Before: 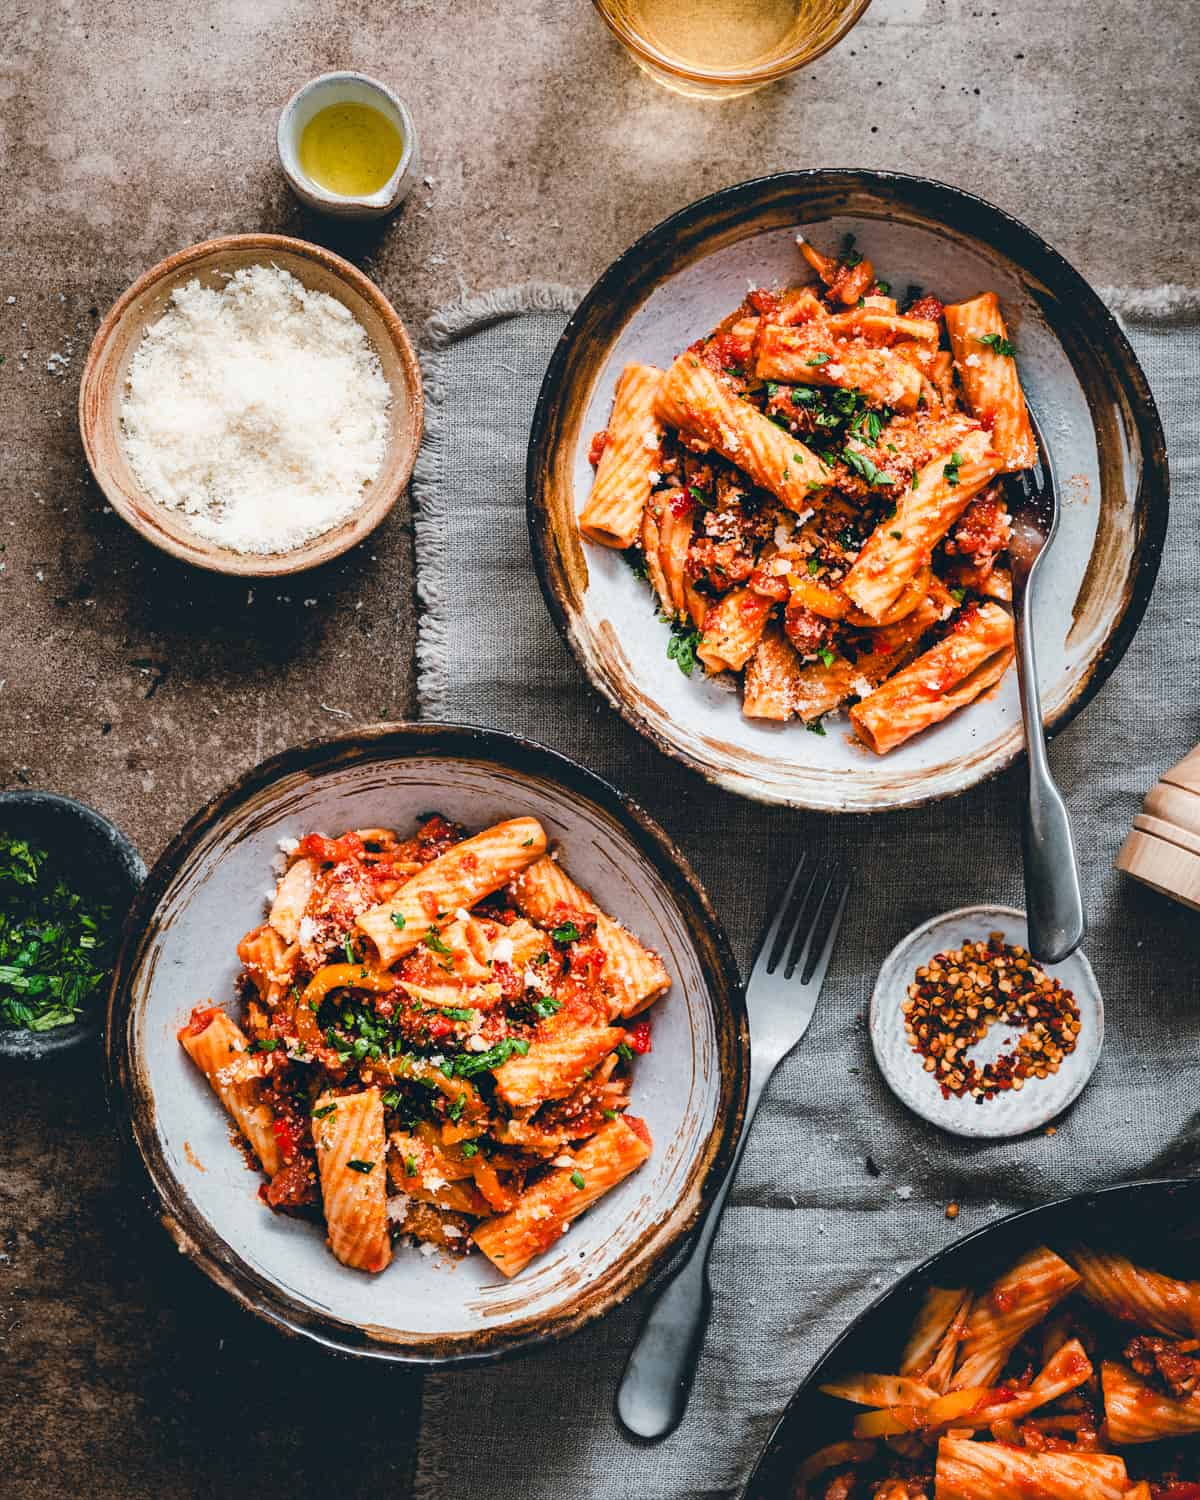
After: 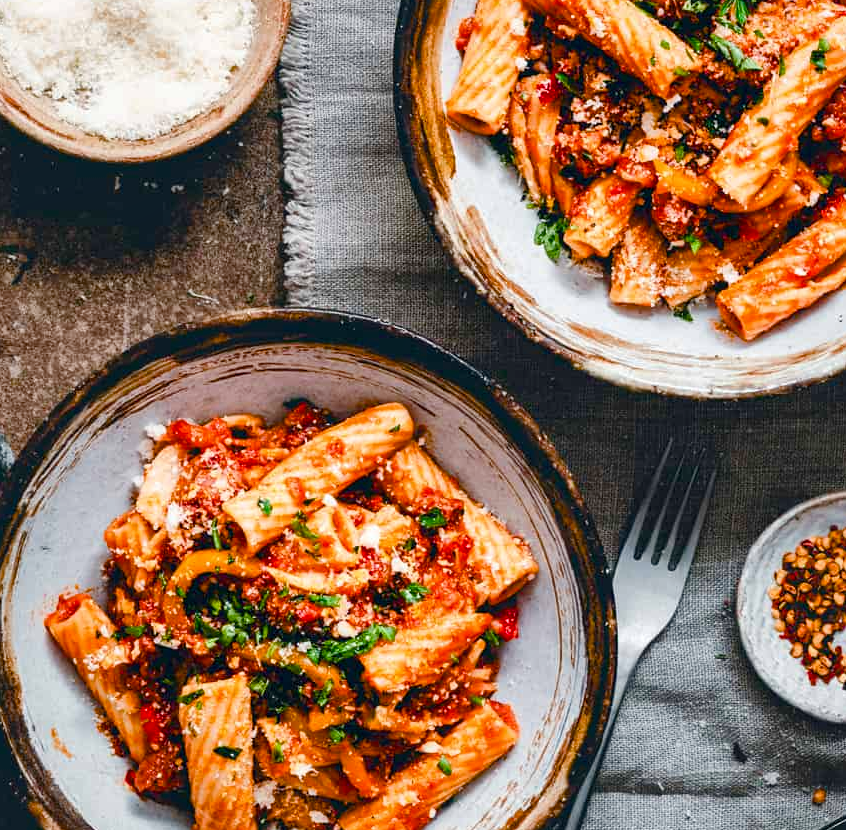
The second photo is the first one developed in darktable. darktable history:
crop: left 11.123%, top 27.61%, right 18.3%, bottom 17.034%
local contrast: mode bilateral grid, contrast 20, coarseness 50, detail 120%, midtone range 0.2
color balance rgb: perceptual saturation grading › global saturation 20%, perceptual saturation grading › highlights -25%, perceptual saturation grading › shadows 50%
exposure: compensate highlight preservation false
